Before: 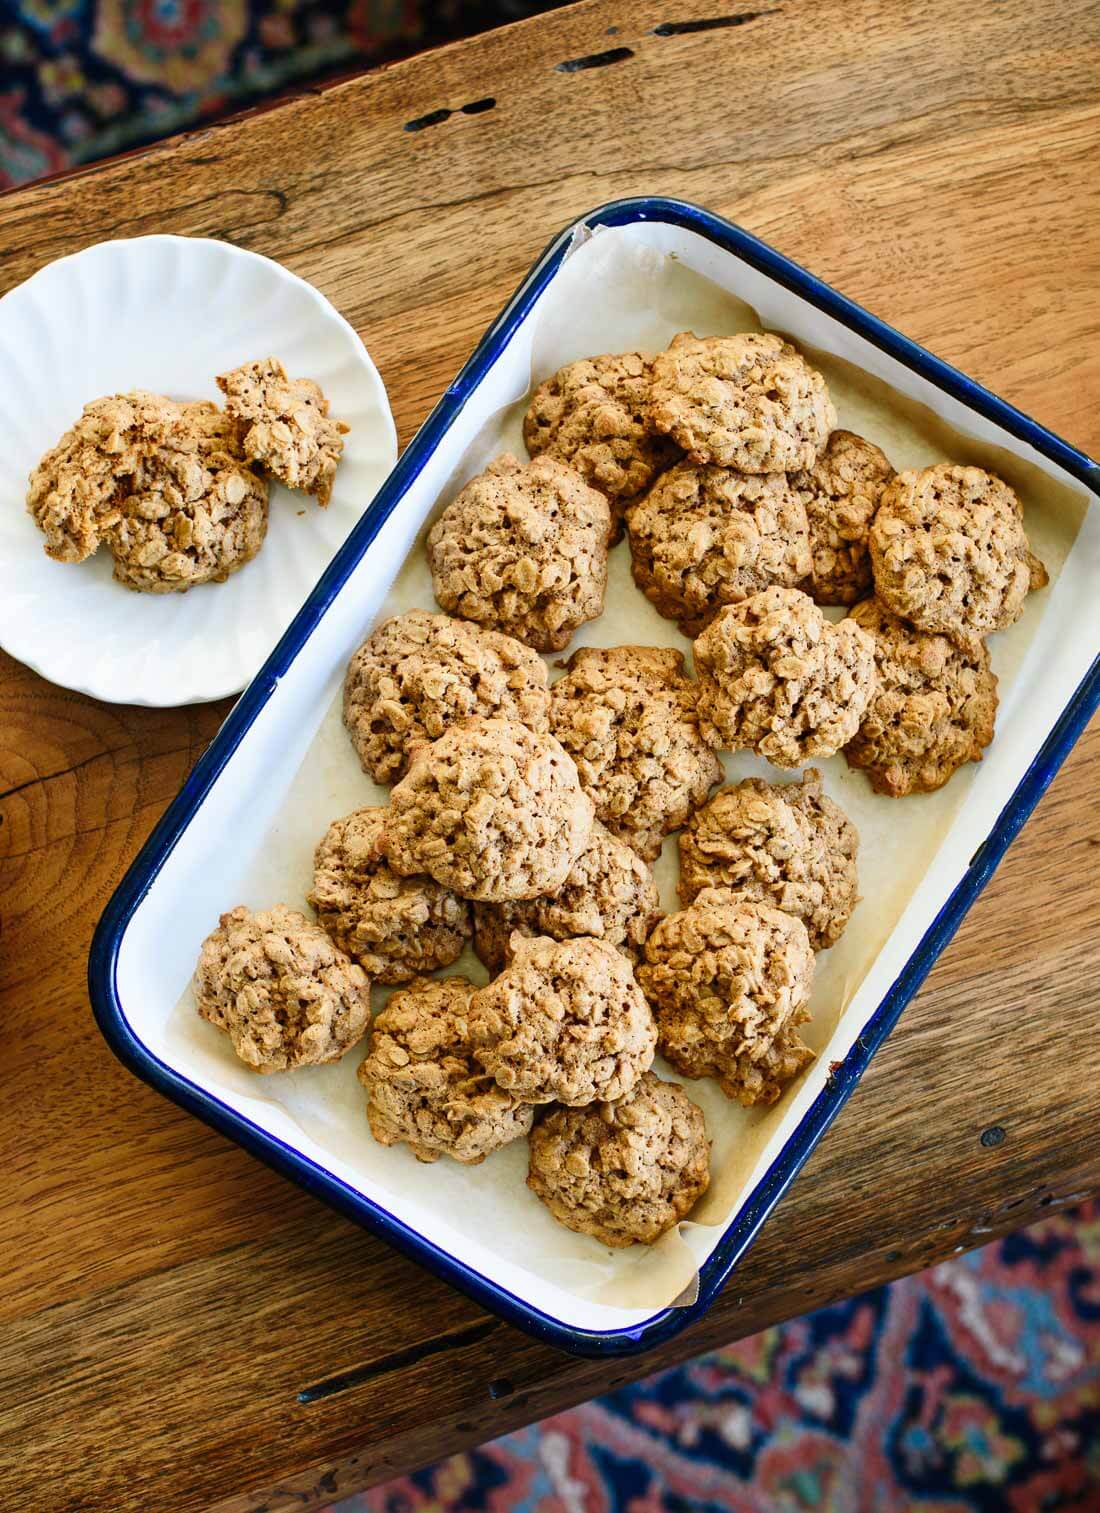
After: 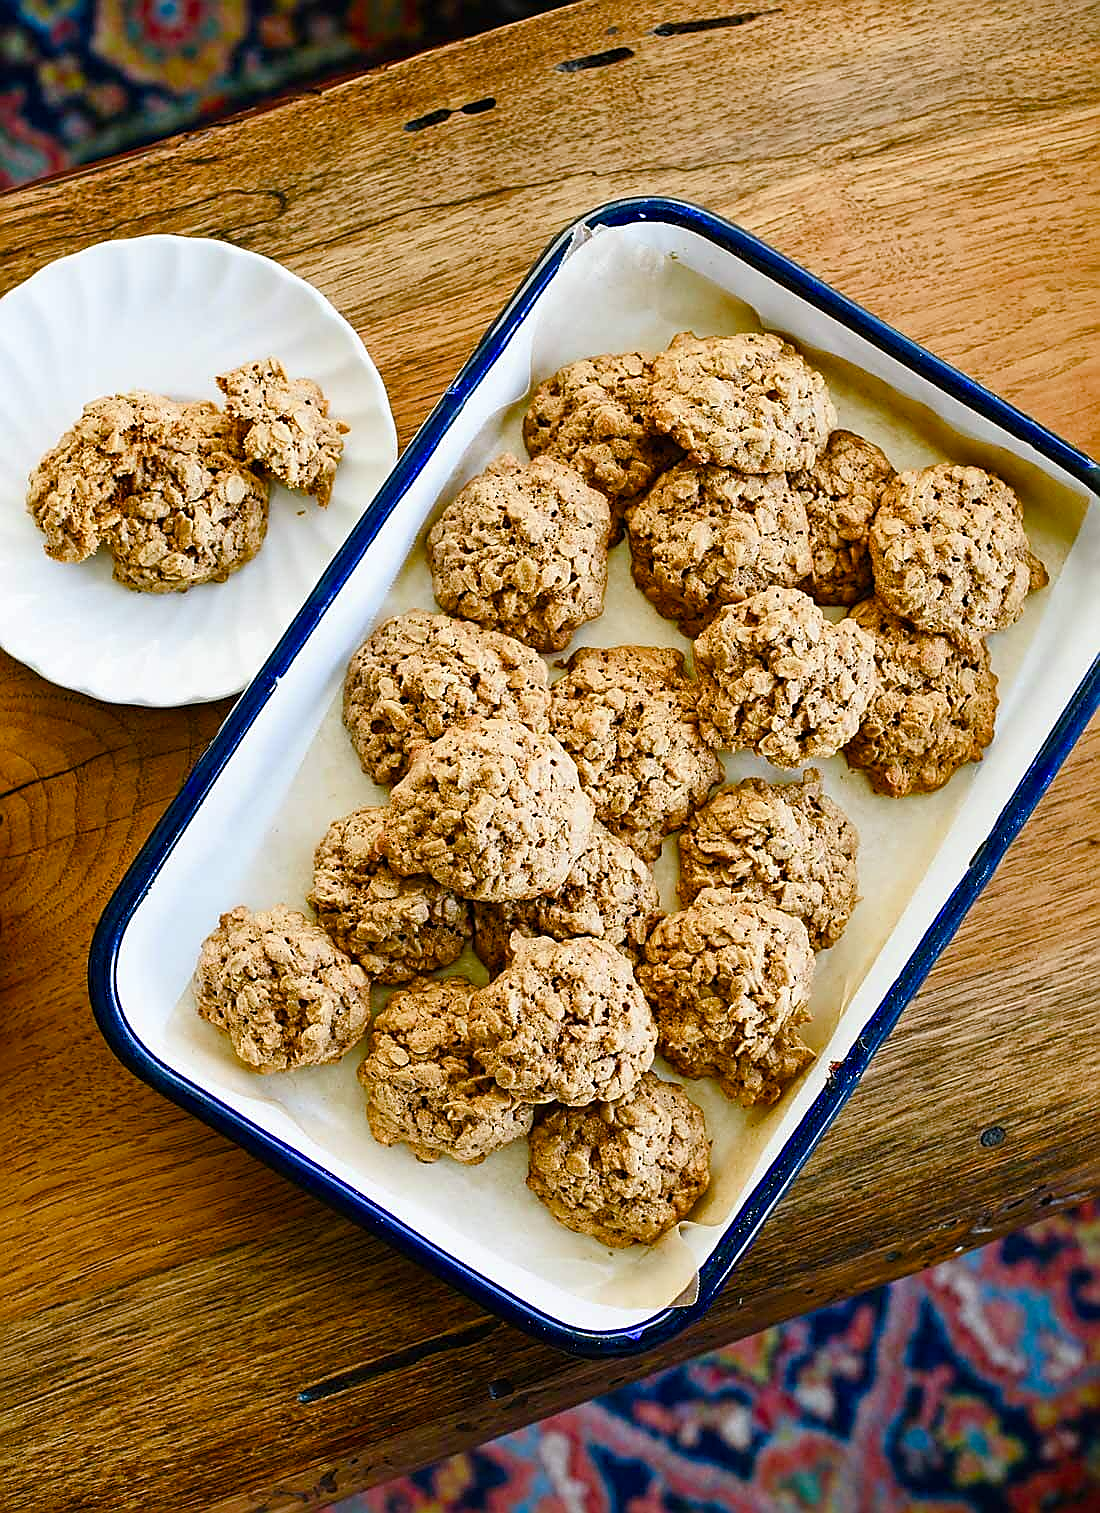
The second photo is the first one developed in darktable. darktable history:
color balance rgb: perceptual saturation grading › global saturation -0.145%, perceptual saturation grading › highlights -17.575%, perceptual saturation grading › mid-tones 33.25%, perceptual saturation grading › shadows 50.561%
sharpen: radius 1.39, amount 1.242, threshold 0.643
